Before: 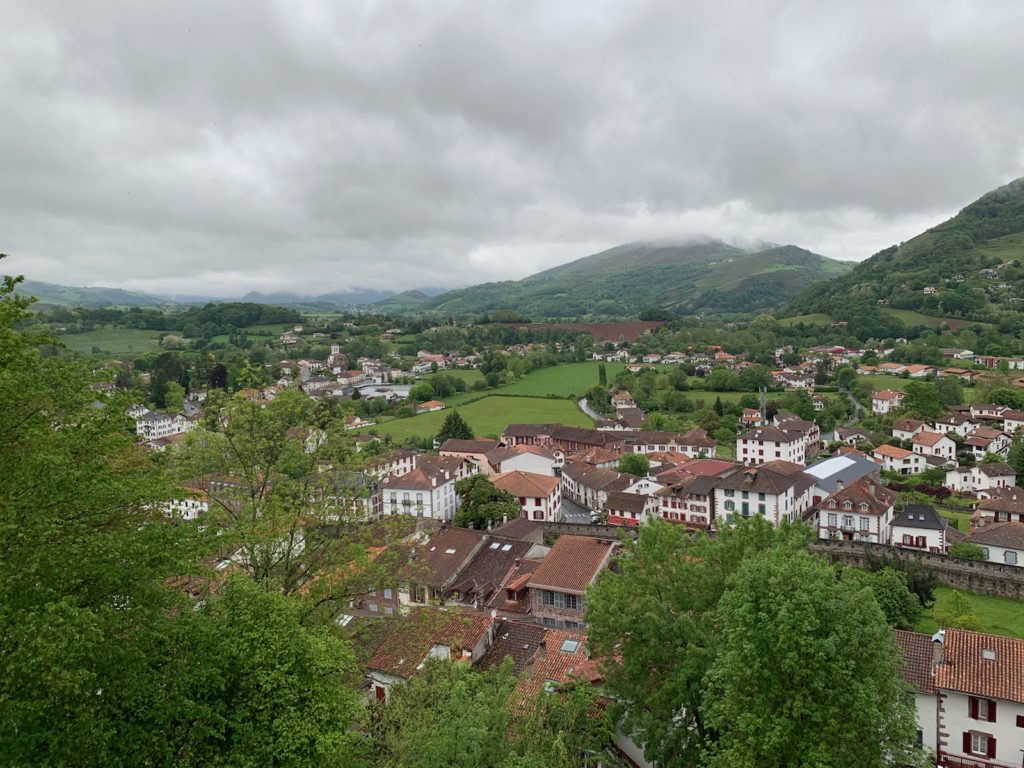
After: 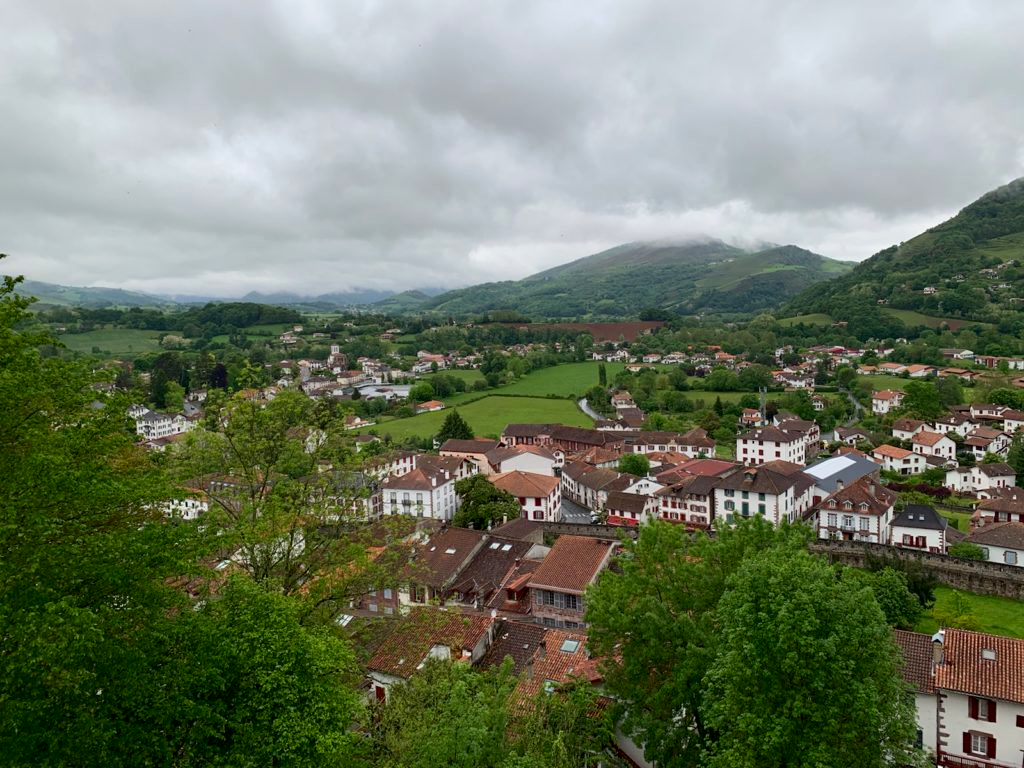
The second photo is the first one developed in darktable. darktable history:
contrast brightness saturation: contrast 0.128, brightness -0.057, saturation 0.161
